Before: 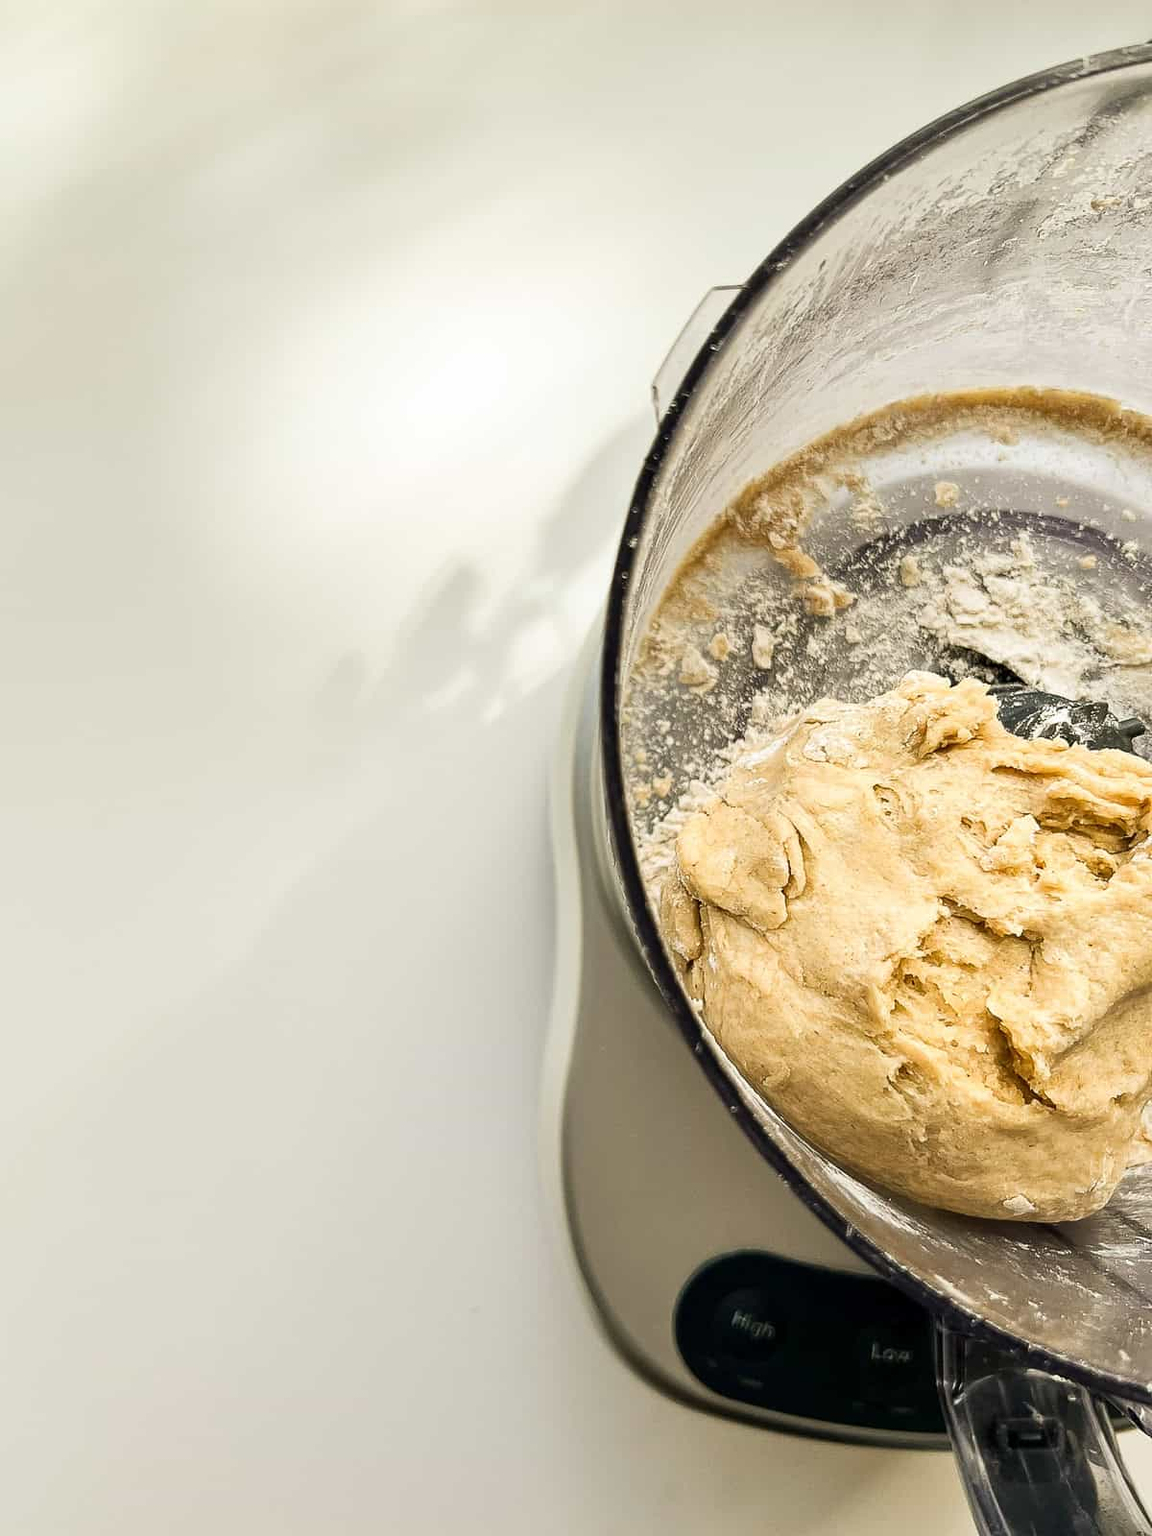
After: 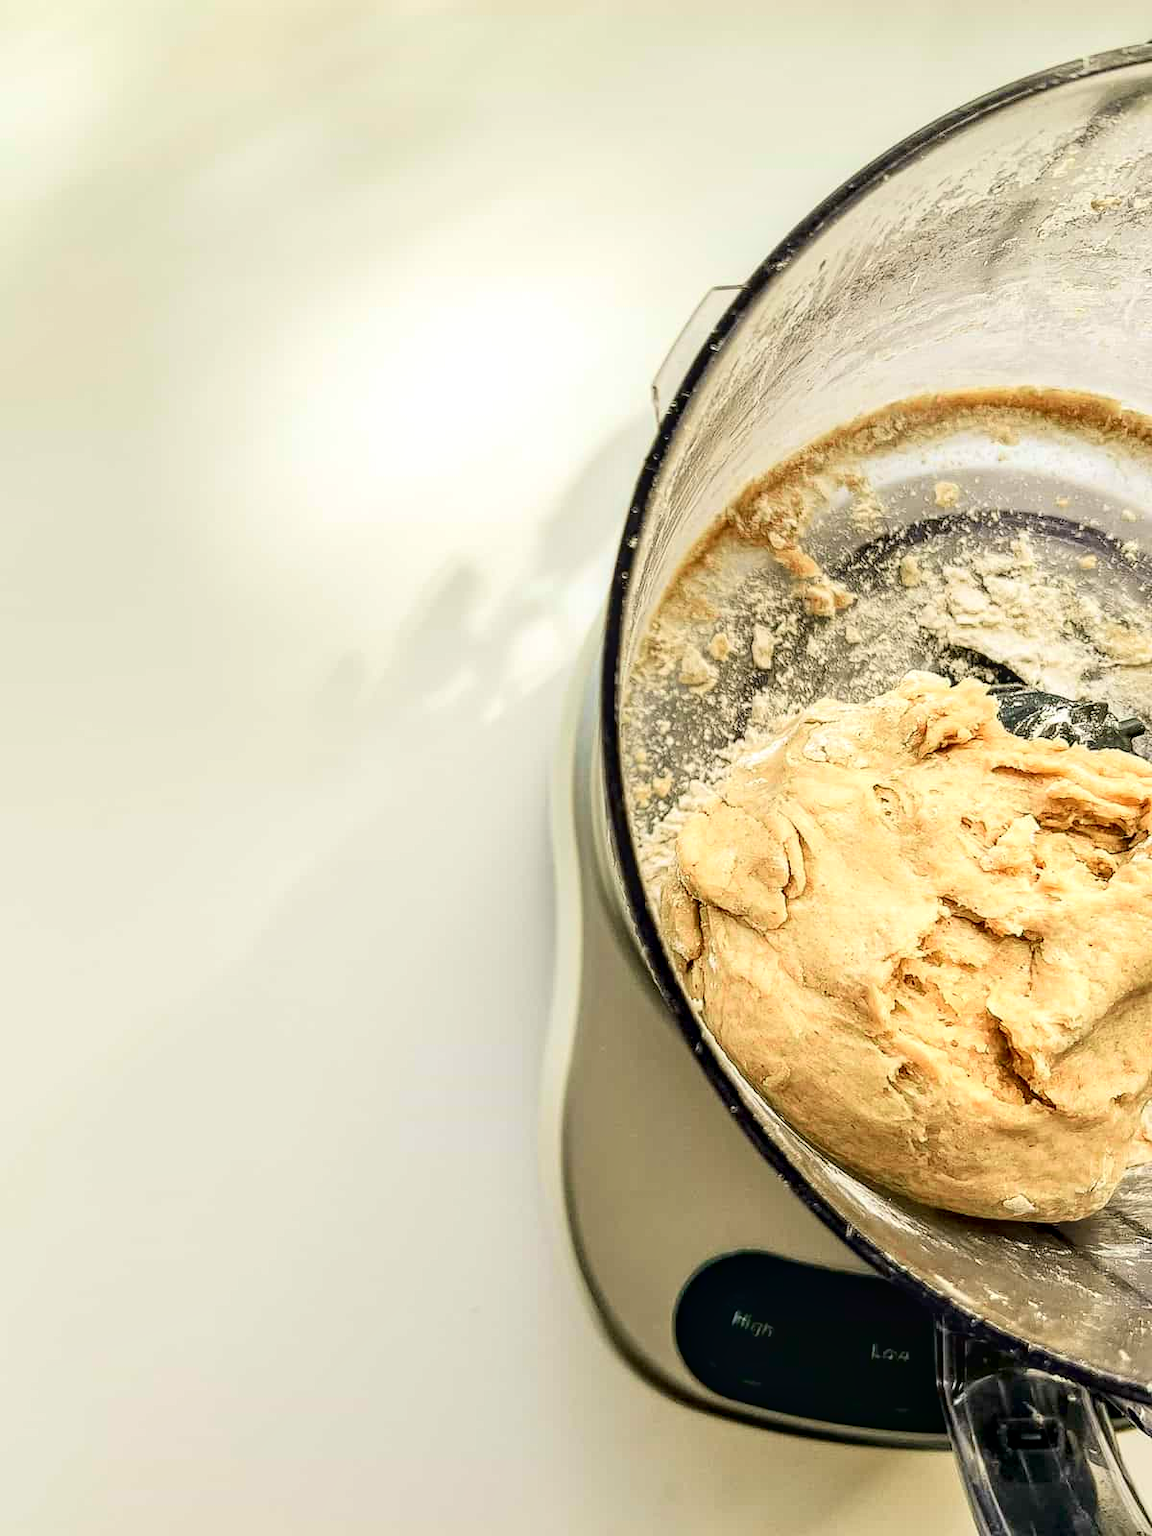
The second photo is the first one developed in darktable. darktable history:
local contrast: detail 130%
tone curve: curves: ch0 [(0, 0.013) (0.054, 0.018) (0.205, 0.197) (0.289, 0.309) (0.382, 0.437) (0.475, 0.552) (0.666, 0.743) (0.791, 0.85) (1, 0.998)]; ch1 [(0, 0) (0.394, 0.338) (0.449, 0.404) (0.499, 0.498) (0.526, 0.528) (0.543, 0.564) (0.589, 0.633) (0.66, 0.687) (0.783, 0.804) (1, 1)]; ch2 [(0, 0) (0.304, 0.31) (0.403, 0.399) (0.441, 0.421) (0.474, 0.466) (0.498, 0.496) (0.524, 0.538) (0.555, 0.584) (0.633, 0.665) (0.7, 0.711) (1, 1)], color space Lab, independent channels, preserve colors none
